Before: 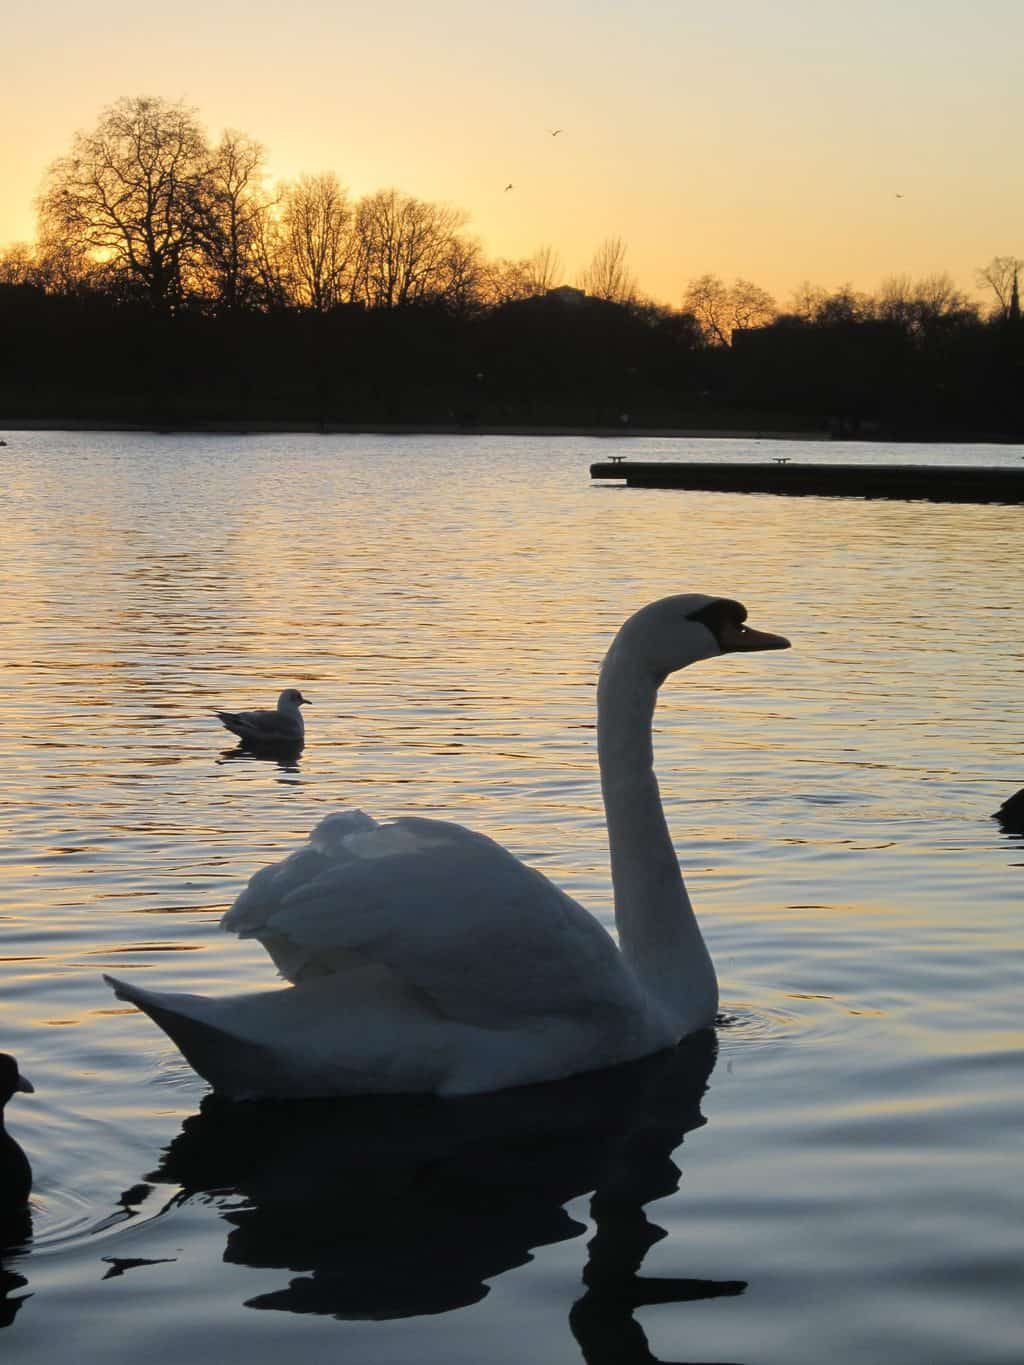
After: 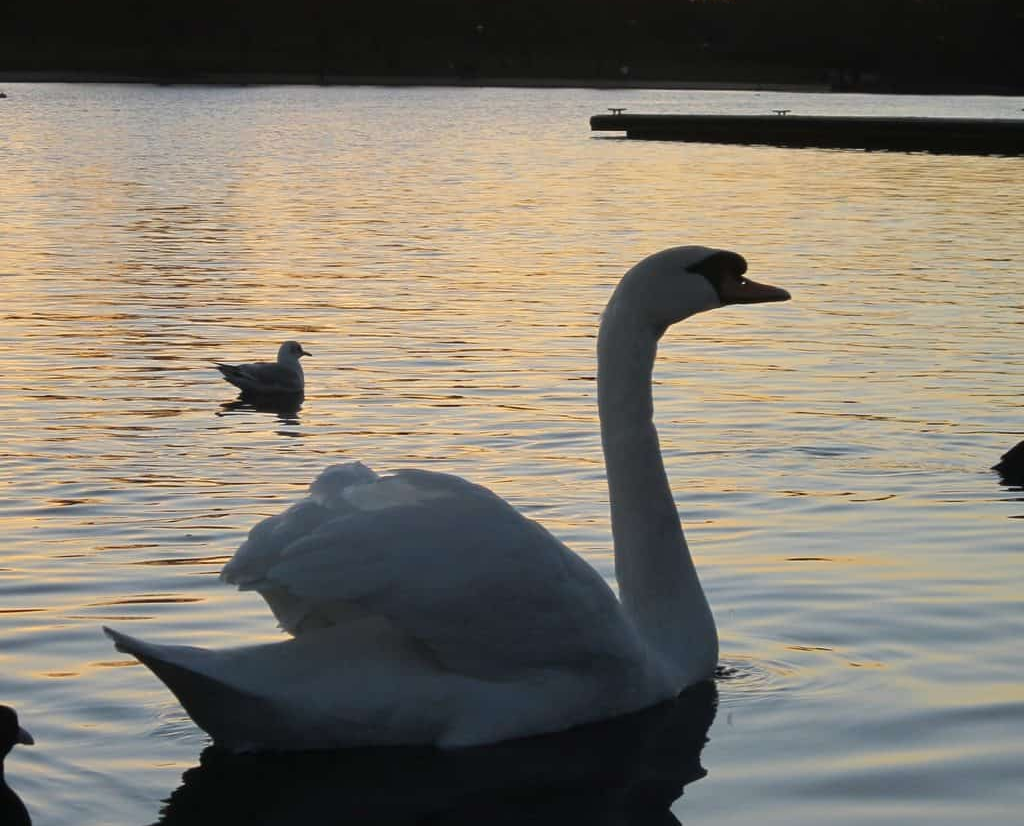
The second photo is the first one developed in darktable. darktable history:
crop and rotate: top 25.544%, bottom 13.922%
color zones: curves: ch0 [(0.25, 0.5) (0.428, 0.473) (0.75, 0.5)]; ch1 [(0.243, 0.479) (0.398, 0.452) (0.75, 0.5)]
